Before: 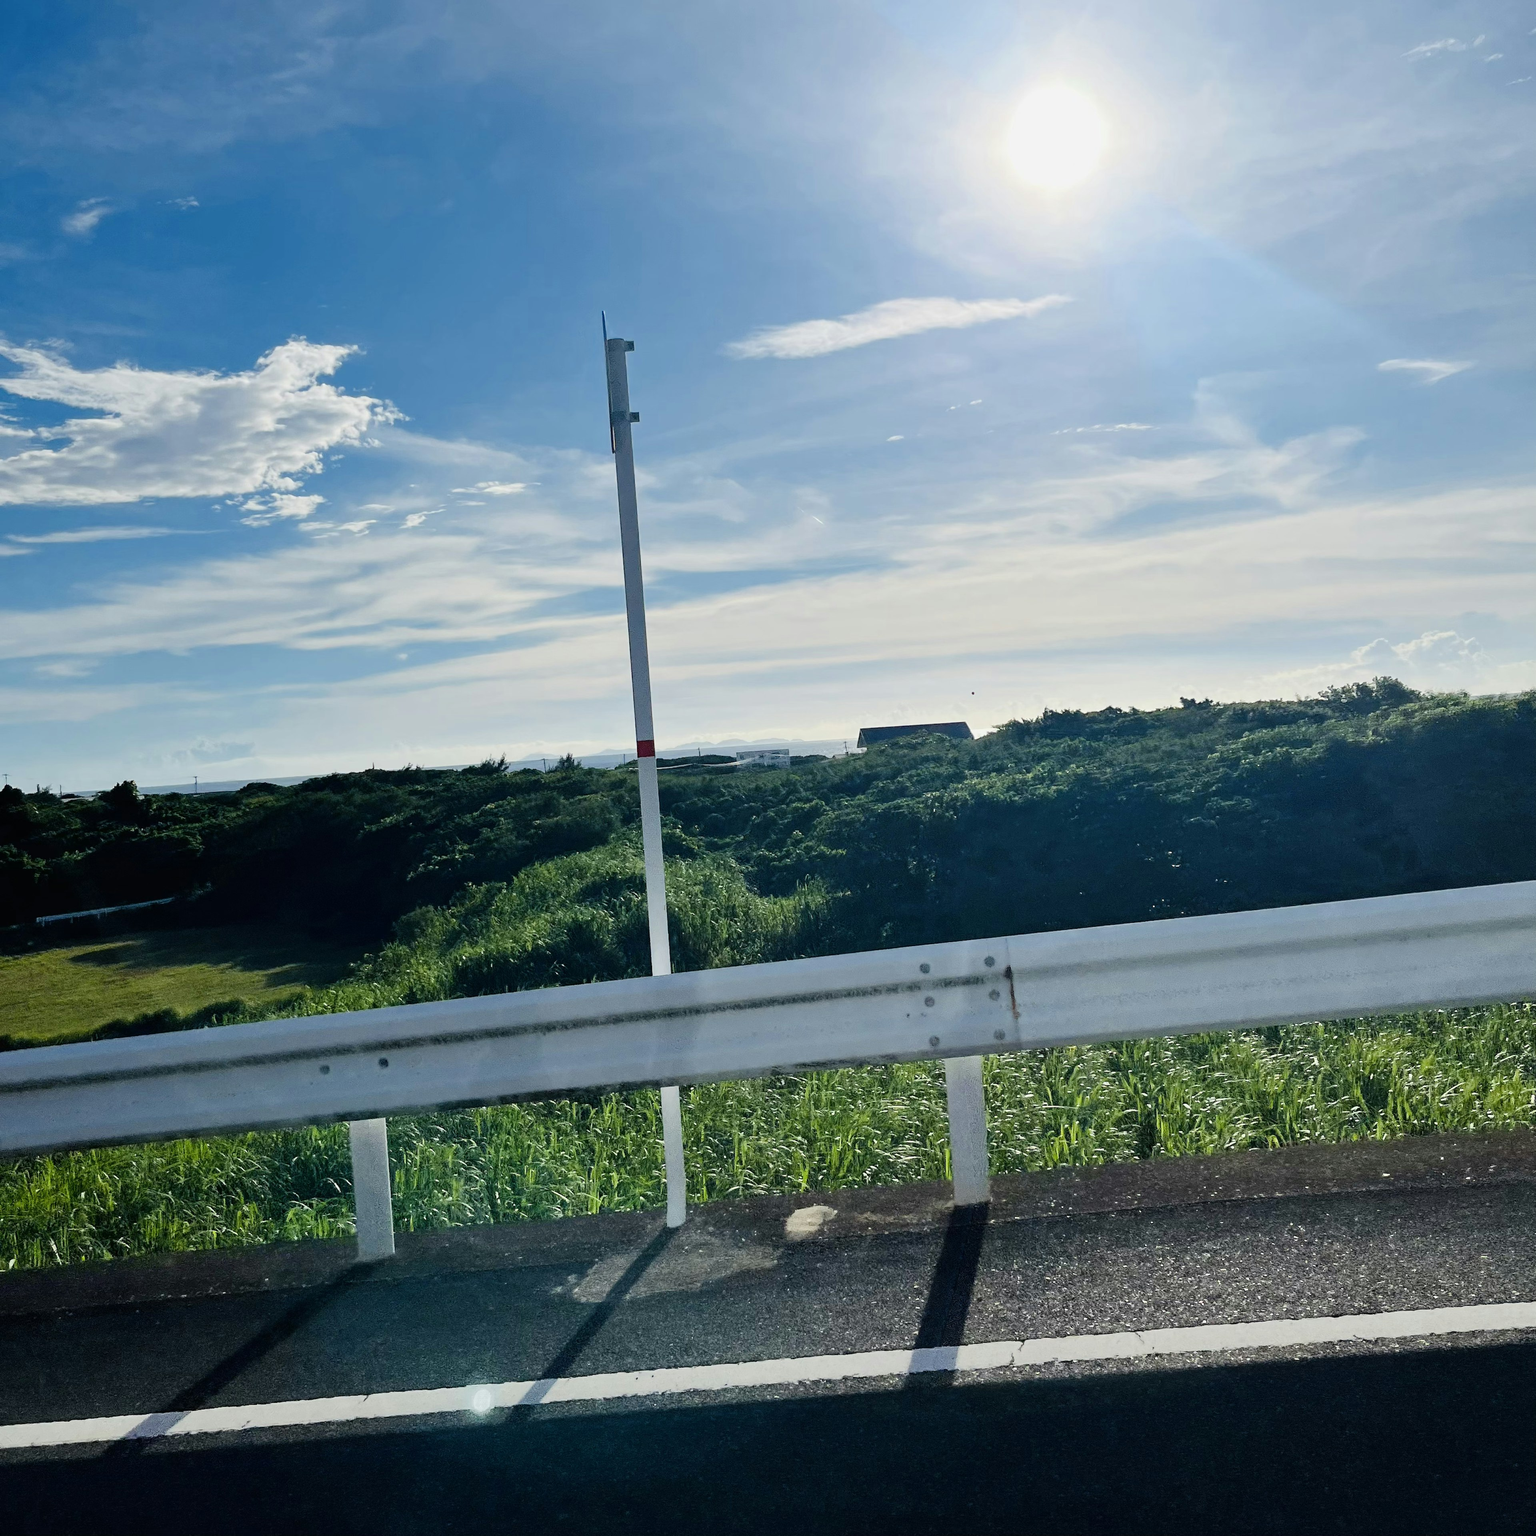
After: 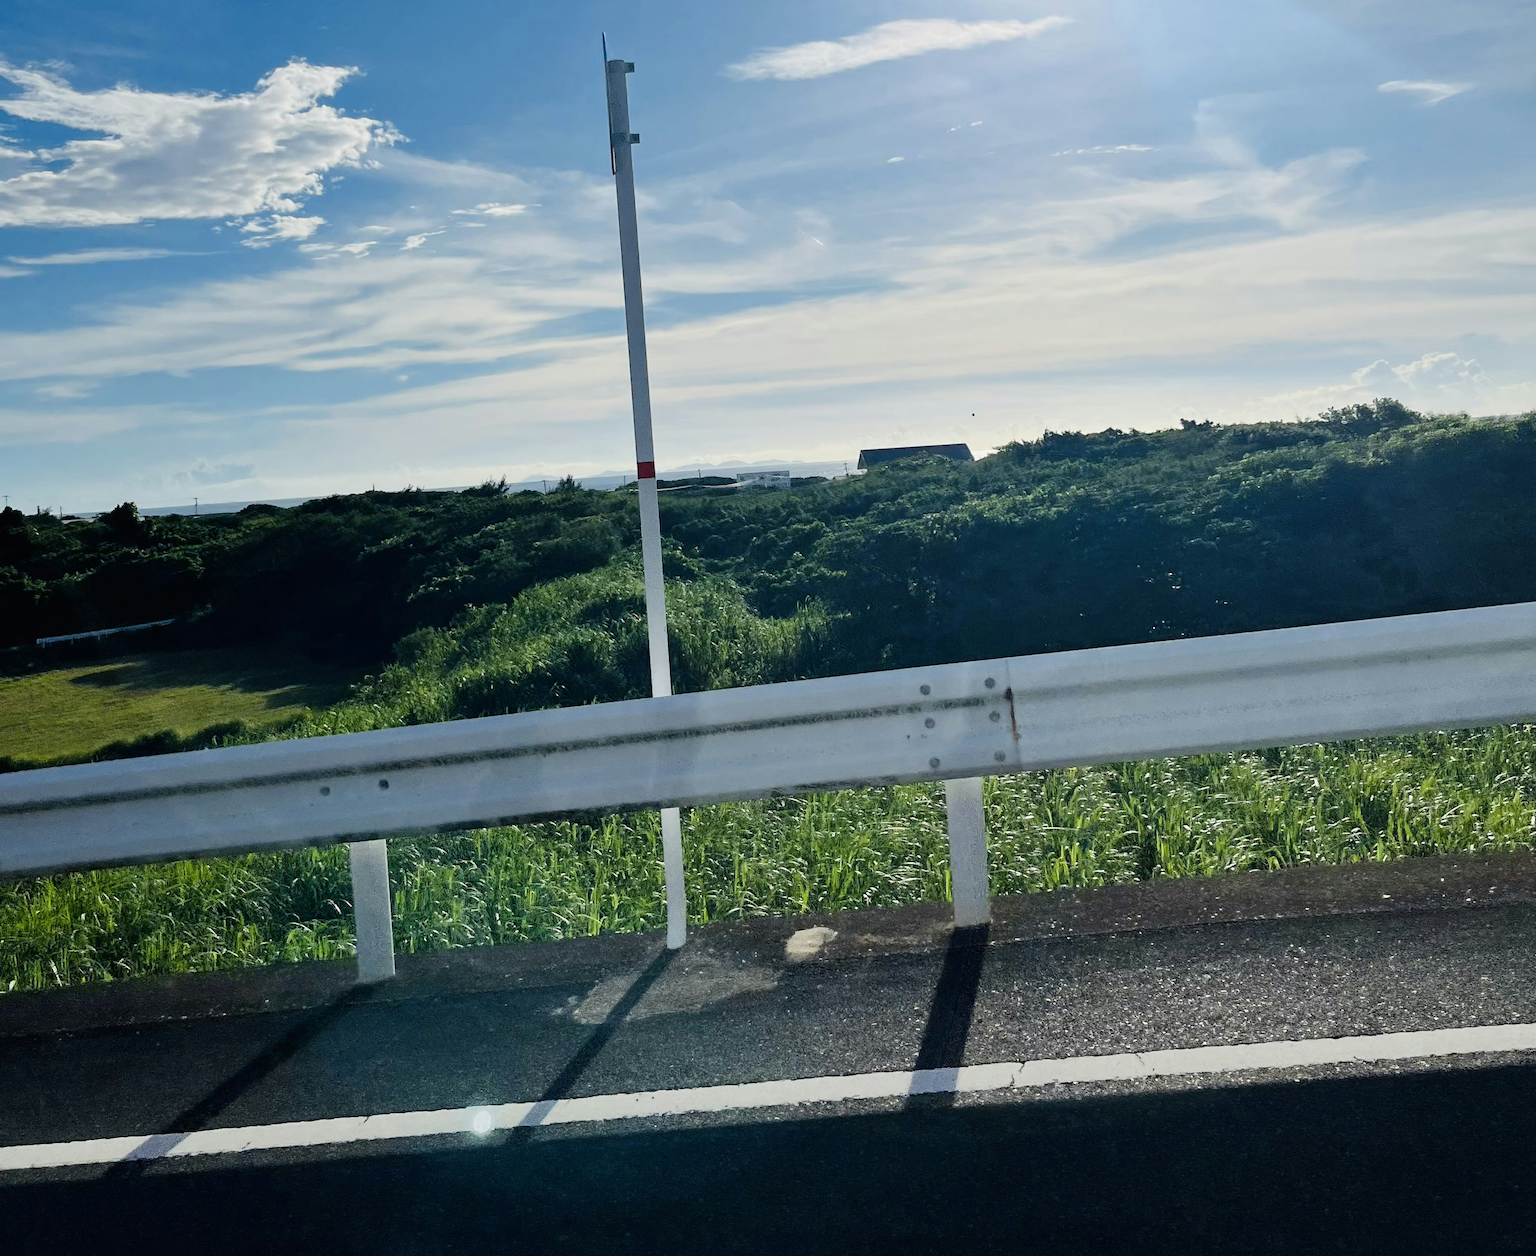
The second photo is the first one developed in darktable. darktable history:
crop and rotate: top 18.165%
